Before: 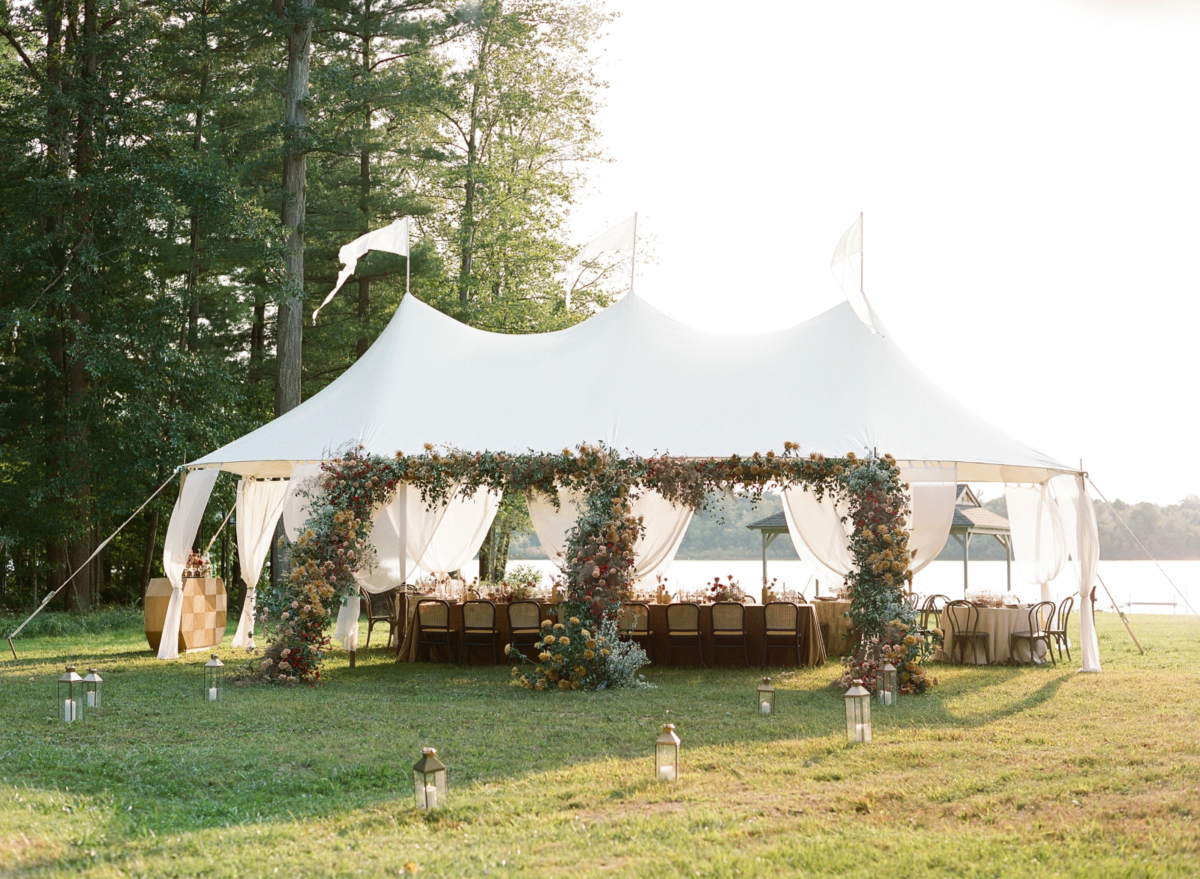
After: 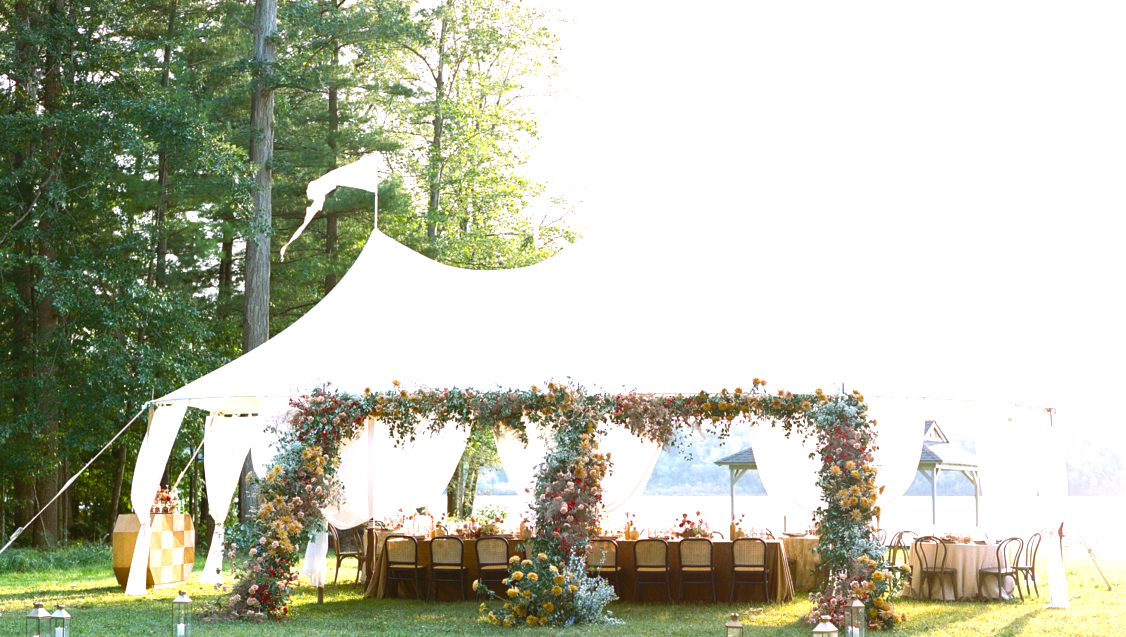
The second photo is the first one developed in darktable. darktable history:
color balance: output saturation 120%
exposure: exposure 1 EV, compensate highlight preservation false
white balance: red 0.967, blue 1.119, emerald 0.756
crop: left 2.737%, top 7.287%, right 3.421%, bottom 20.179%
